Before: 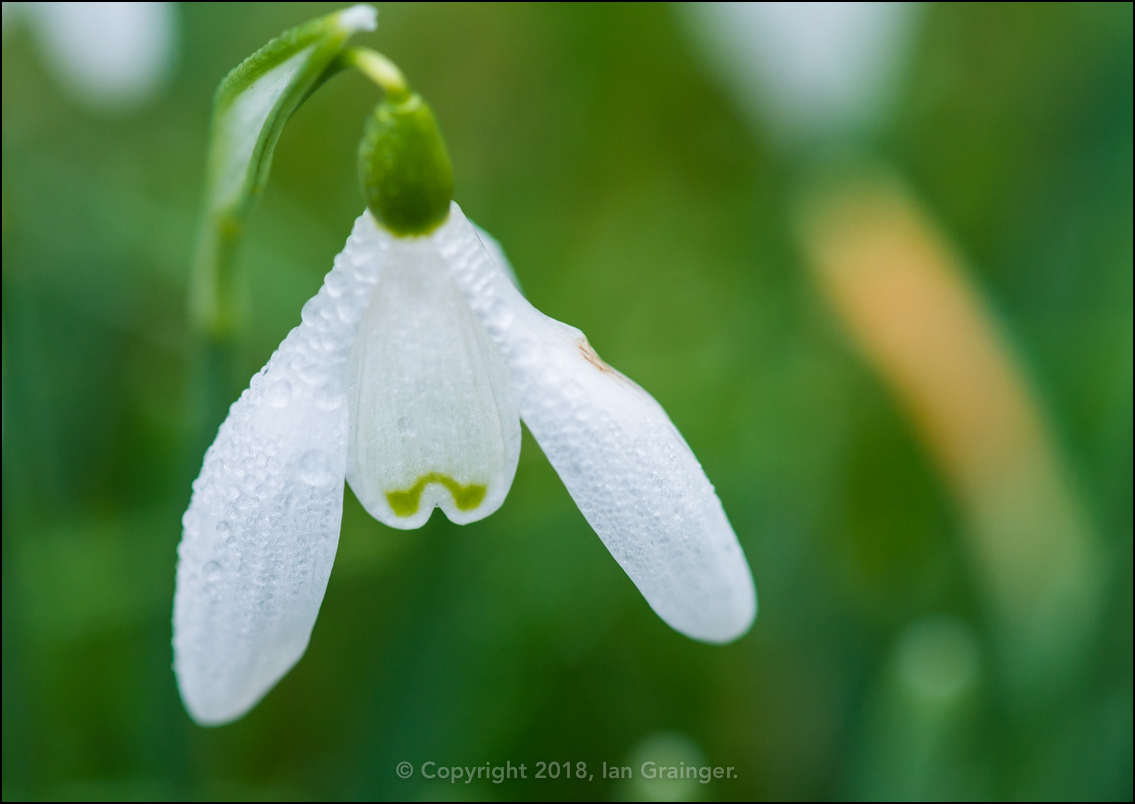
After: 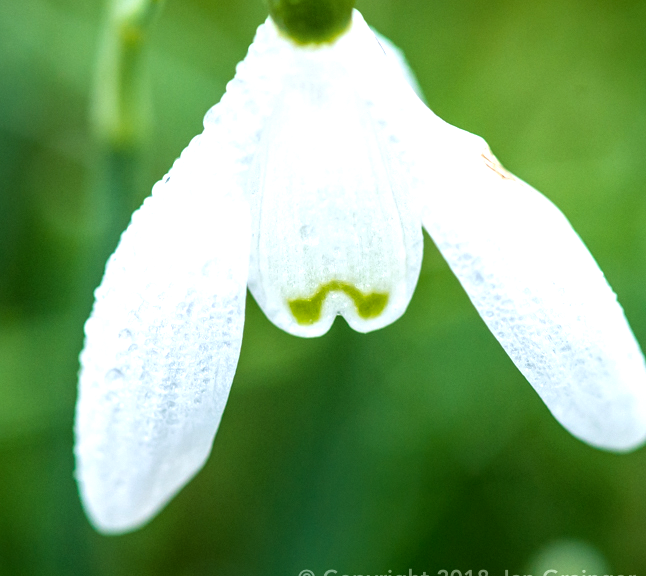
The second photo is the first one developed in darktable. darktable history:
crop: left 8.671%, top 23.987%, right 34.326%, bottom 4.366%
tone equalizer: -8 EV -0.735 EV, -7 EV -0.705 EV, -6 EV -0.564 EV, -5 EV -0.385 EV, -3 EV 0.403 EV, -2 EV 0.6 EV, -1 EV 0.679 EV, +0 EV 0.74 EV
local contrast: highlights 61%, detail 143%, midtone range 0.433
